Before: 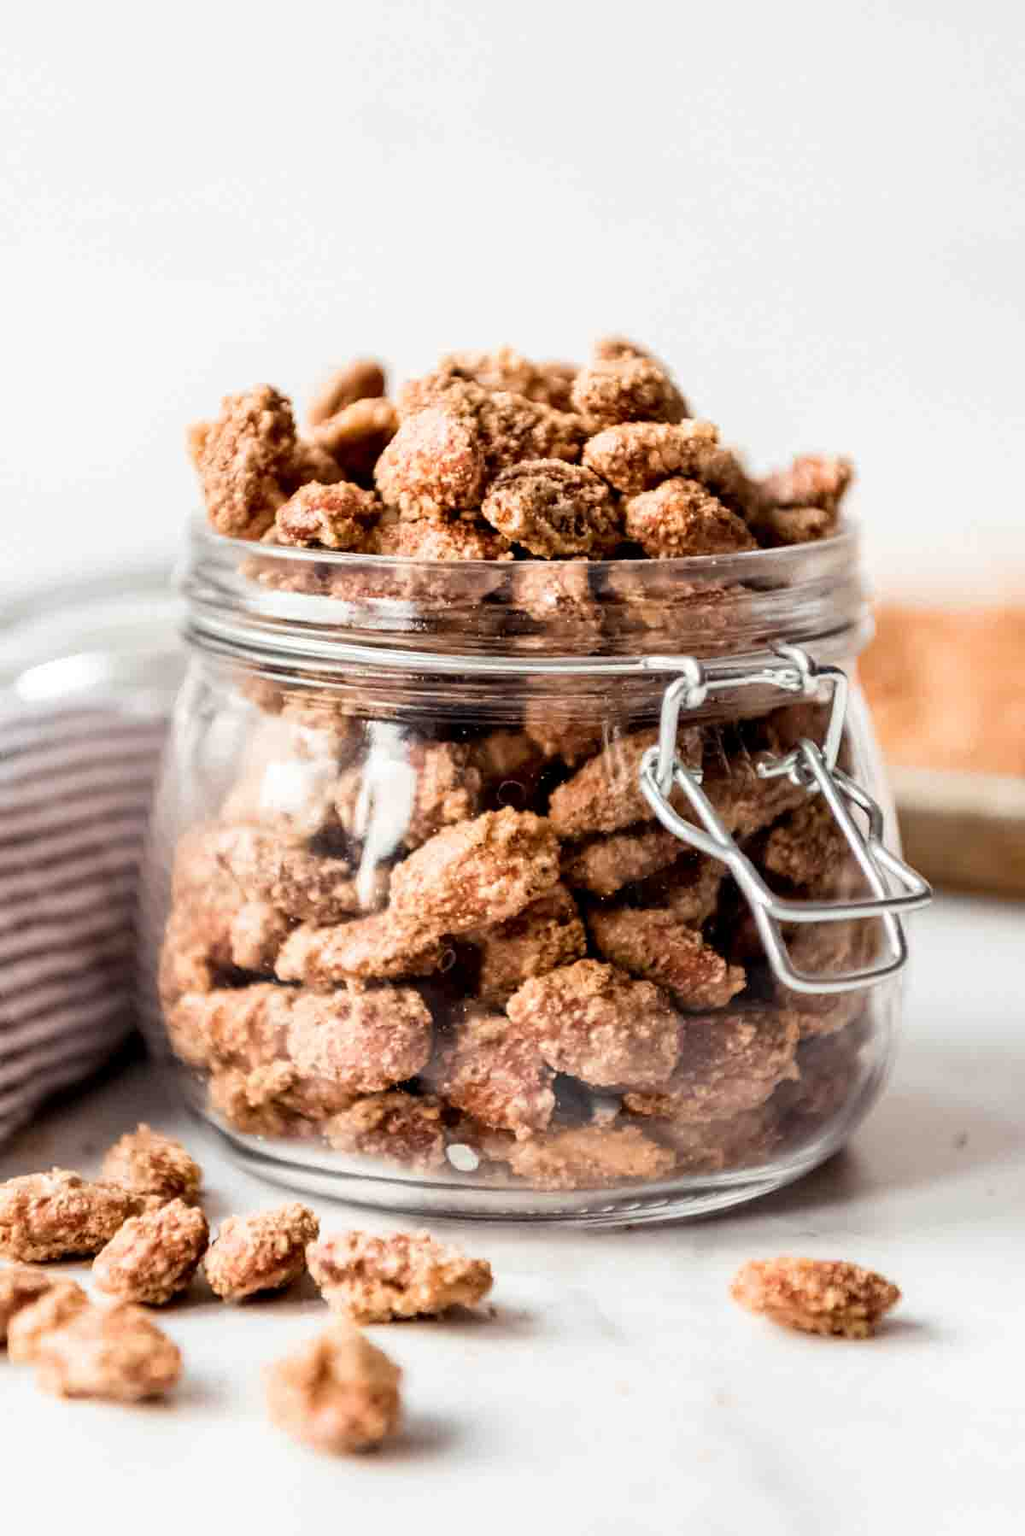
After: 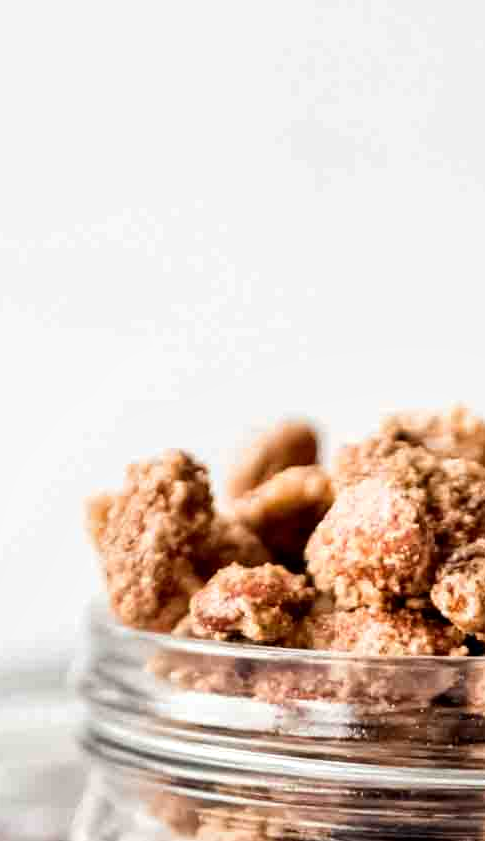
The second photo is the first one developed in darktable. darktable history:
local contrast: mode bilateral grid, contrast 21, coarseness 50, detail 119%, midtone range 0.2
crop and rotate: left 11.134%, top 0.097%, right 48.415%, bottom 53.125%
